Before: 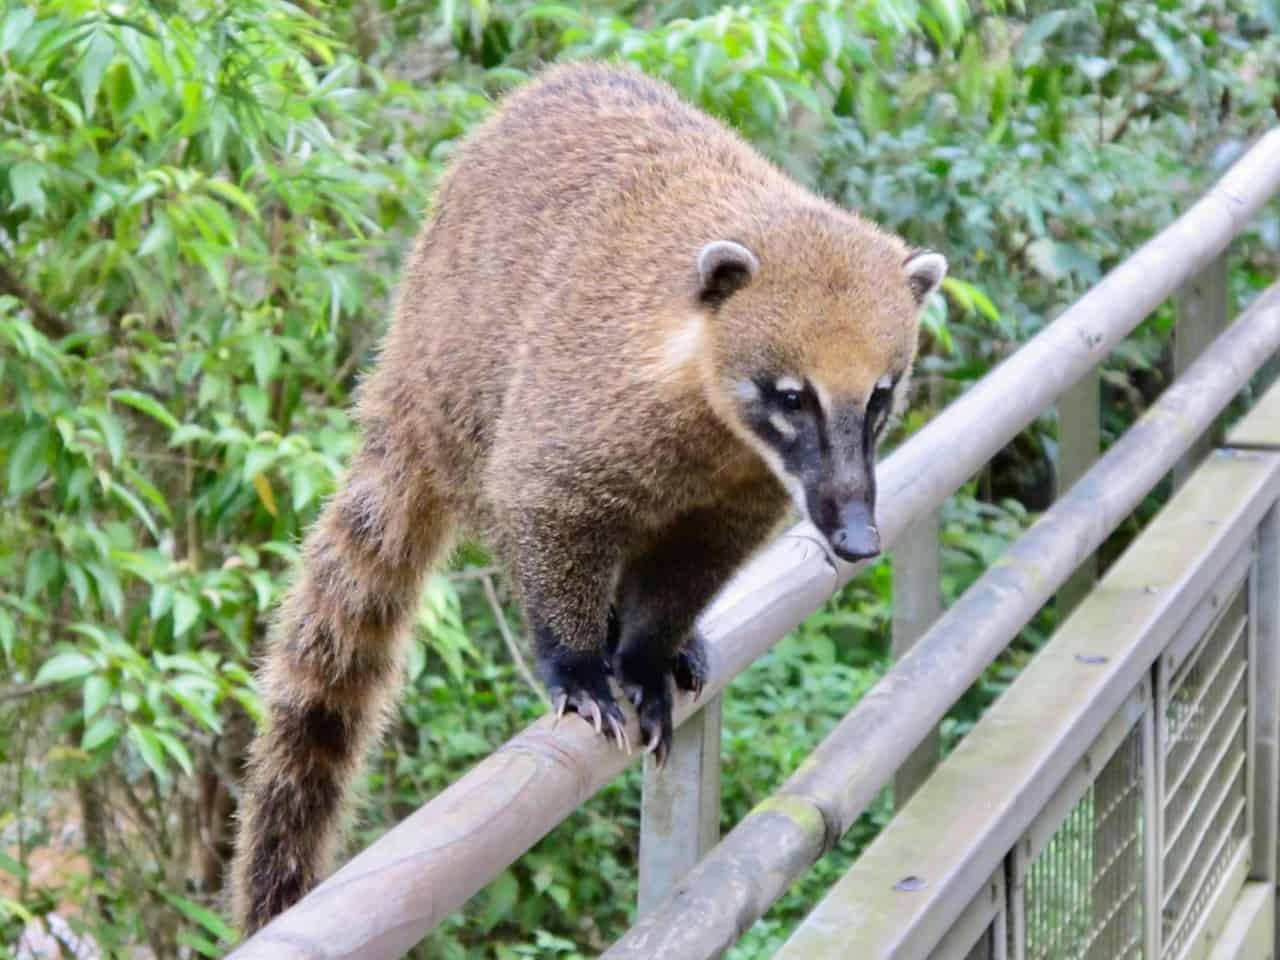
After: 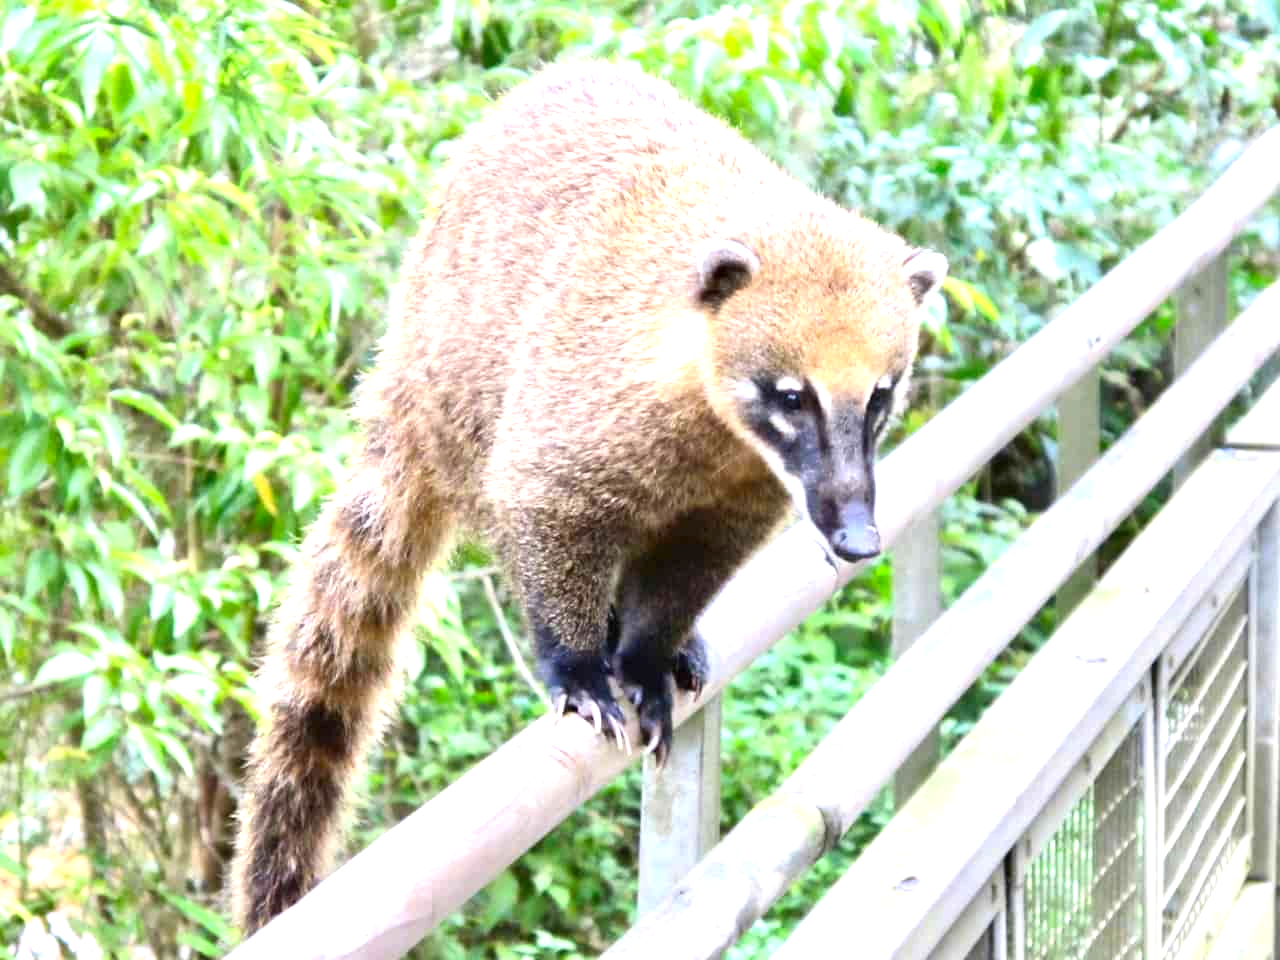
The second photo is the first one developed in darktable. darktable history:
exposure: exposure 1.2 EV, compensate highlight preservation false
contrast brightness saturation: contrast 0.04, saturation 0.07
local contrast: mode bilateral grid, contrast 20, coarseness 50, detail 102%, midtone range 0.2
